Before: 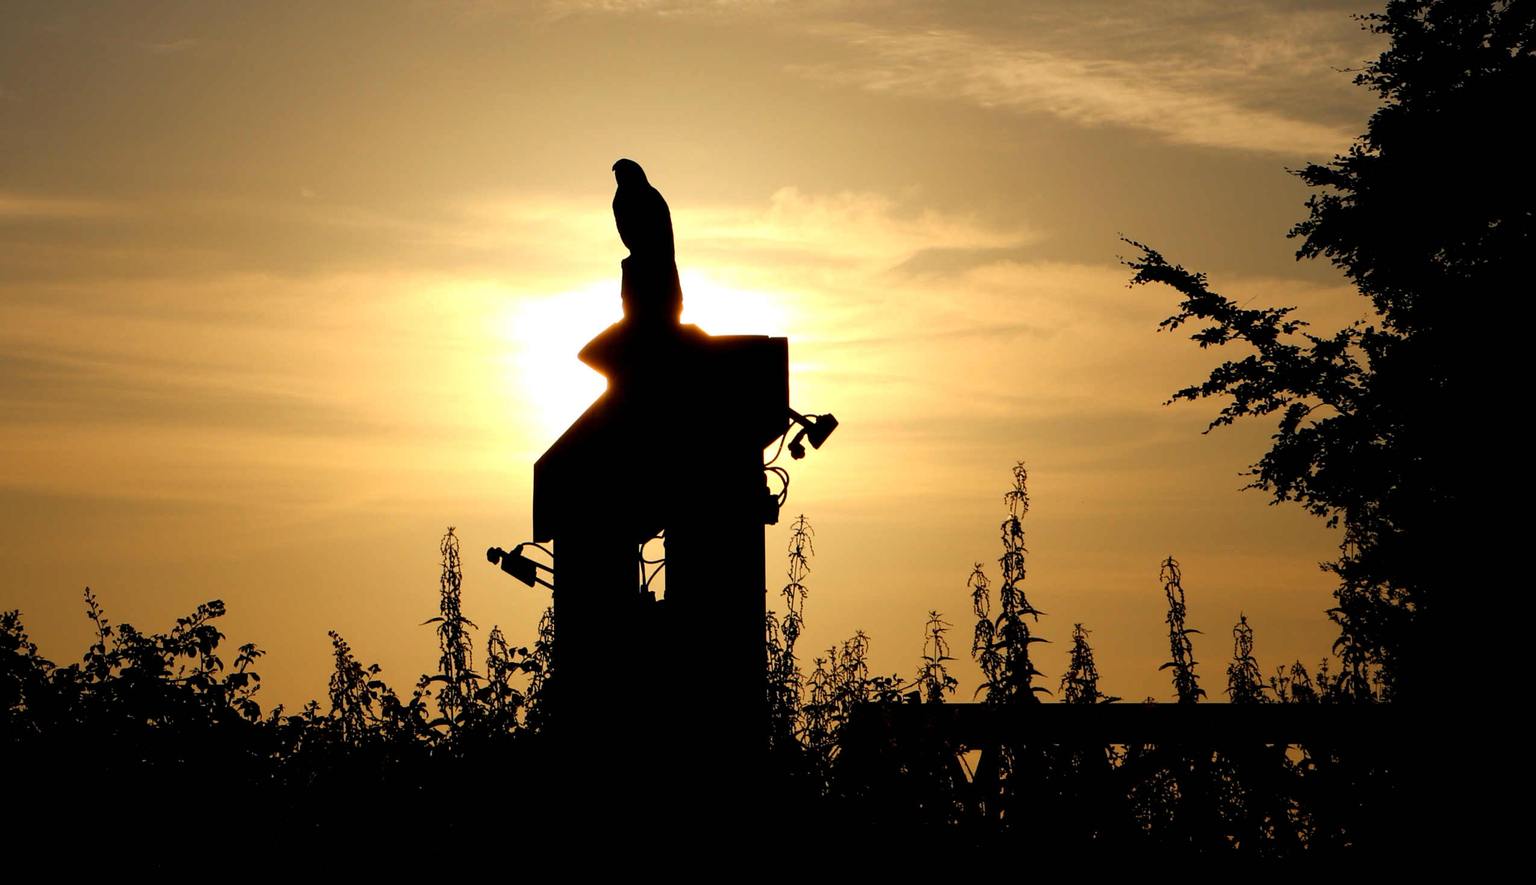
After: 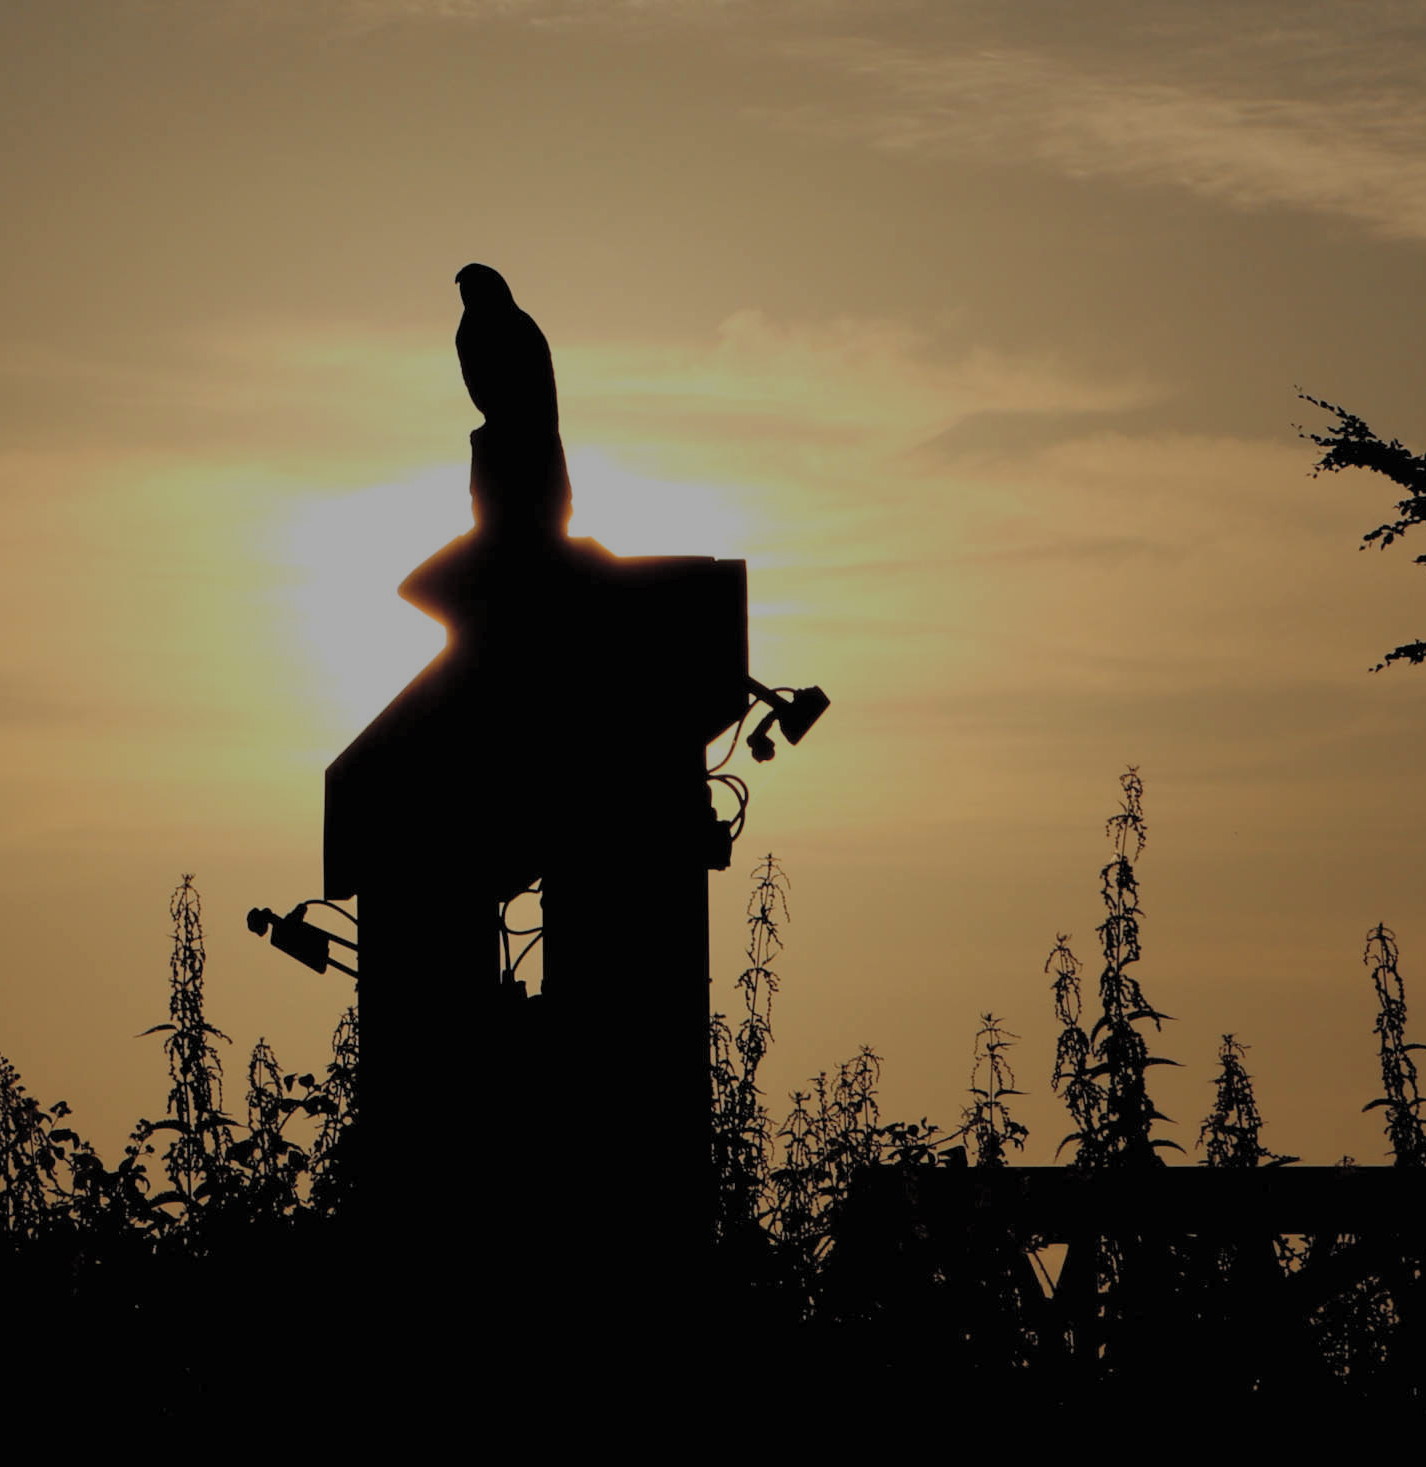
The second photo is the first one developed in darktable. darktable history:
exposure: exposure -1.95 EV, compensate highlight preservation false
crop: left 22.039%, right 21.979%, bottom 0.009%
contrast brightness saturation: brightness 0.274
